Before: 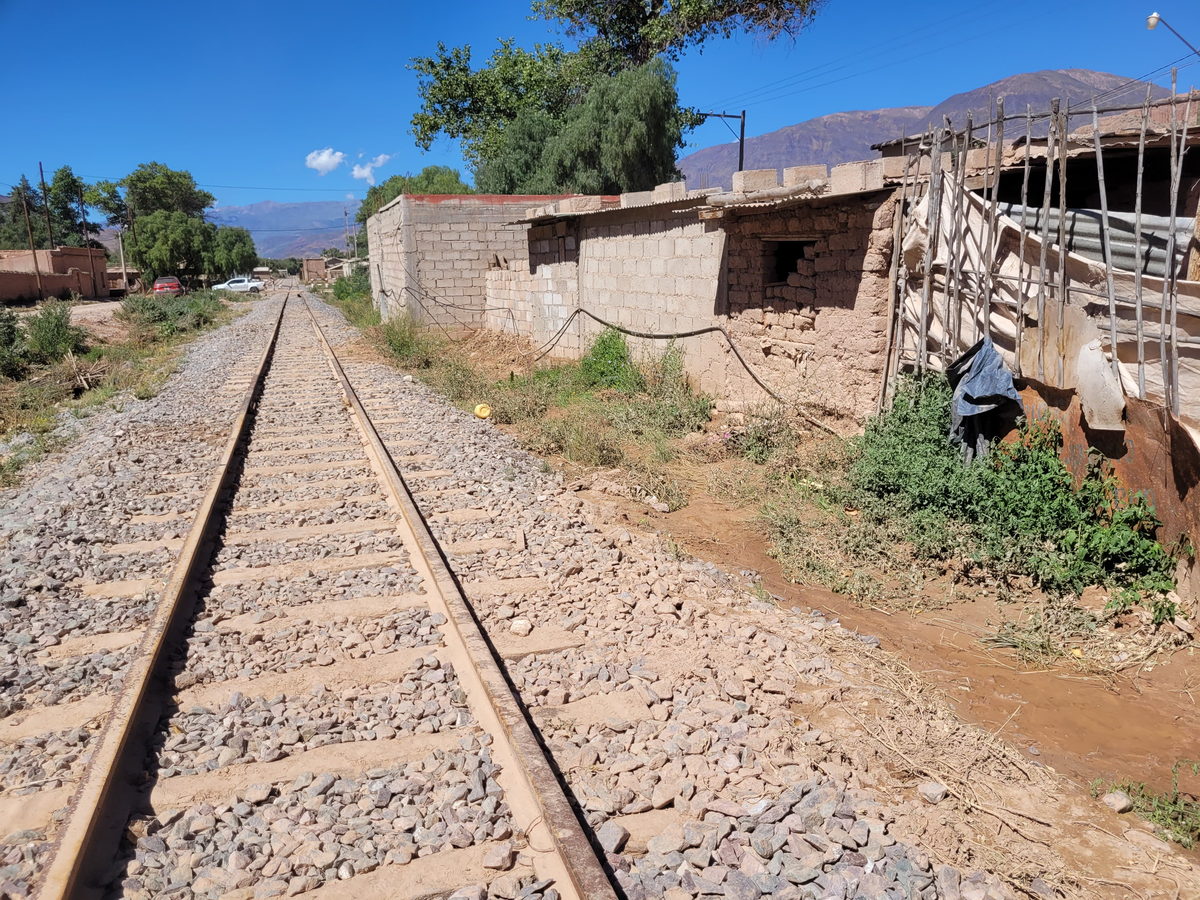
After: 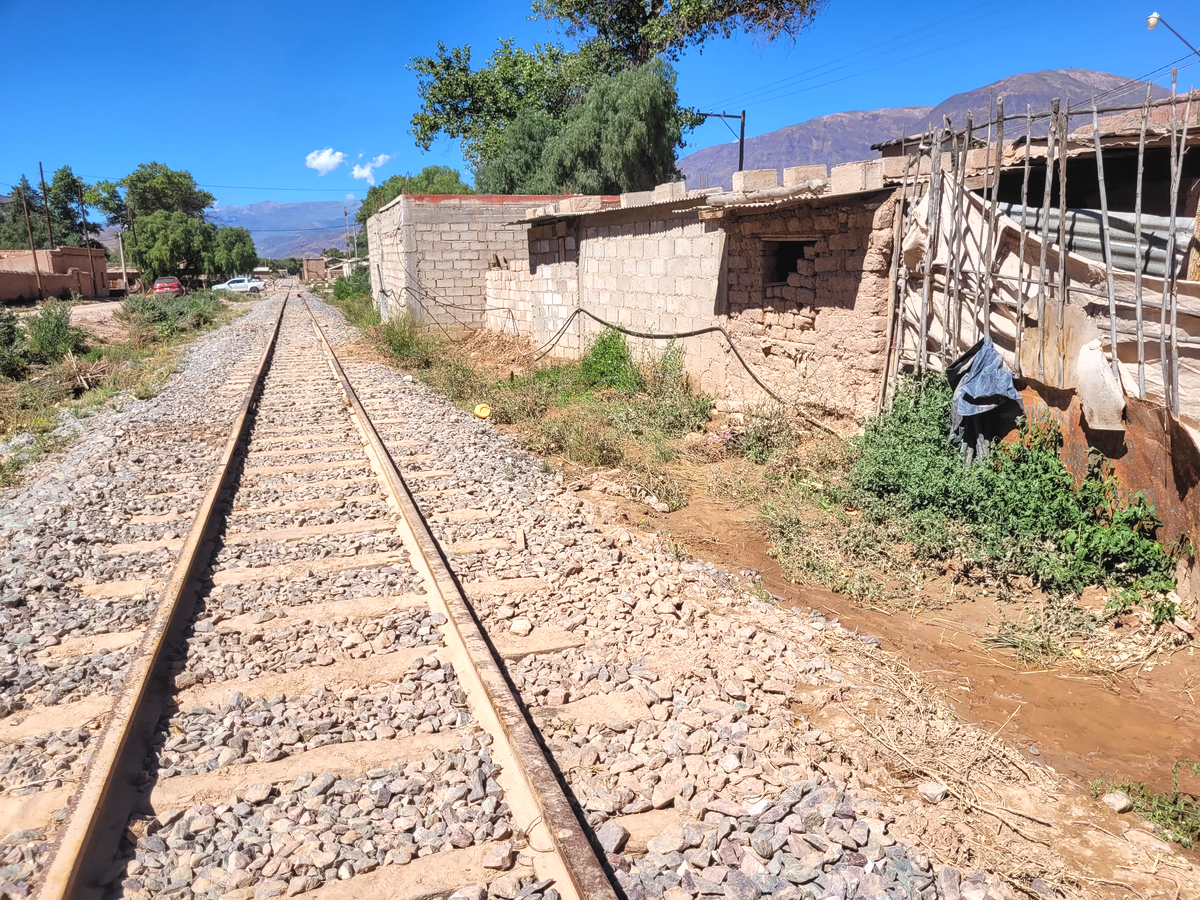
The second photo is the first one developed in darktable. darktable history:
shadows and highlights: shadows 48.18, highlights -41.92, soften with gaussian
exposure: exposure 0.492 EV, compensate exposure bias true, compensate highlight preservation false
local contrast: detail 109%
